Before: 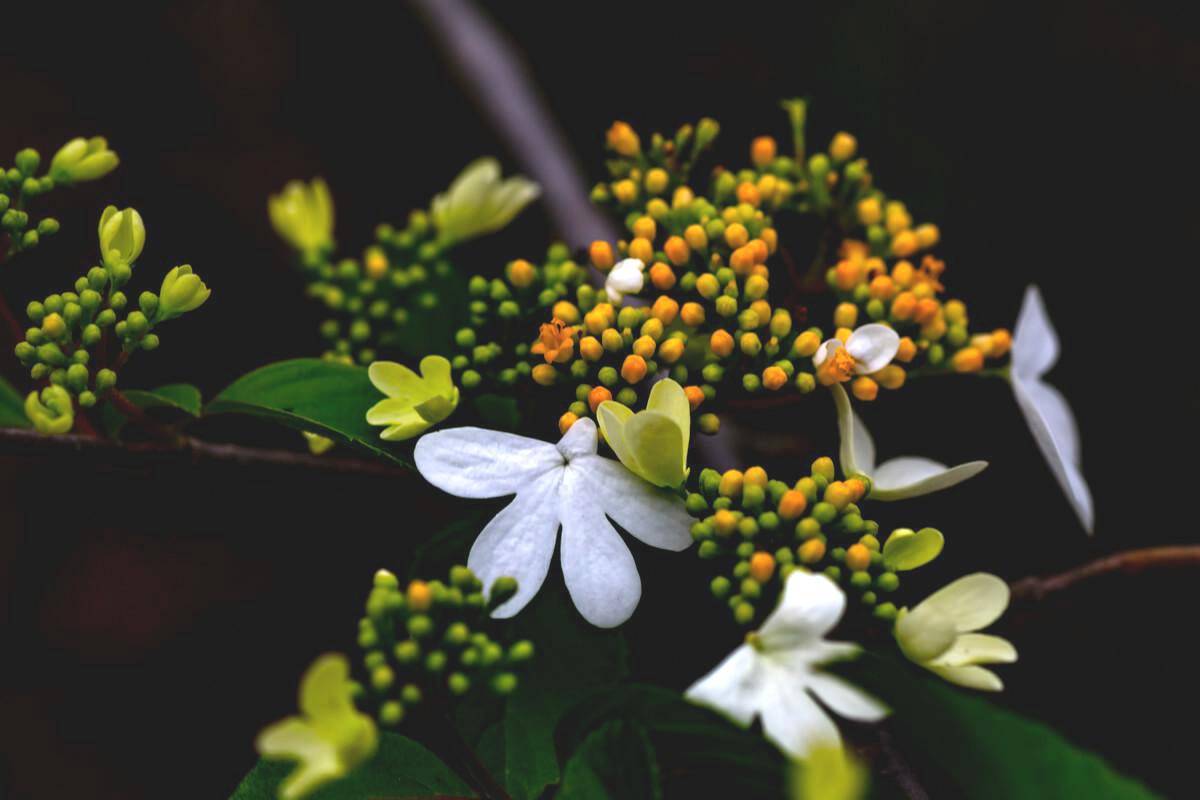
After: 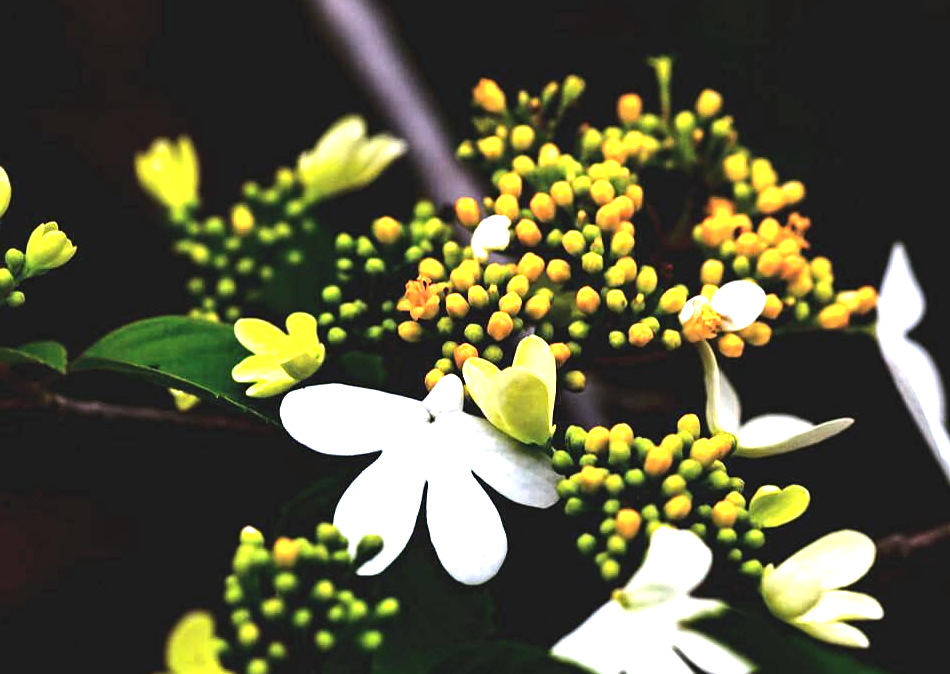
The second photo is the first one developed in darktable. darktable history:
tone equalizer: -8 EV -1.08 EV, -7 EV -1.01 EV, -6 EV -0.867 EV, -5 EV -0.578 EV, -3 EV 0.578 EV, -2 EV 0.867 EV, -1 EV 1.01 EV, +0 EV 1.08 EV, edges refinement/feathering 500, mask exposure compensation -1.57 EV, preserve details no
crop: left 11.225%, top 5.381%, right 9.565%, bottom 10.314%
exposure: black level correction 0, exposure 0.7 EV, compensate exposure bias true, compensate highlight preservation false
sharpen: amount 0.2
